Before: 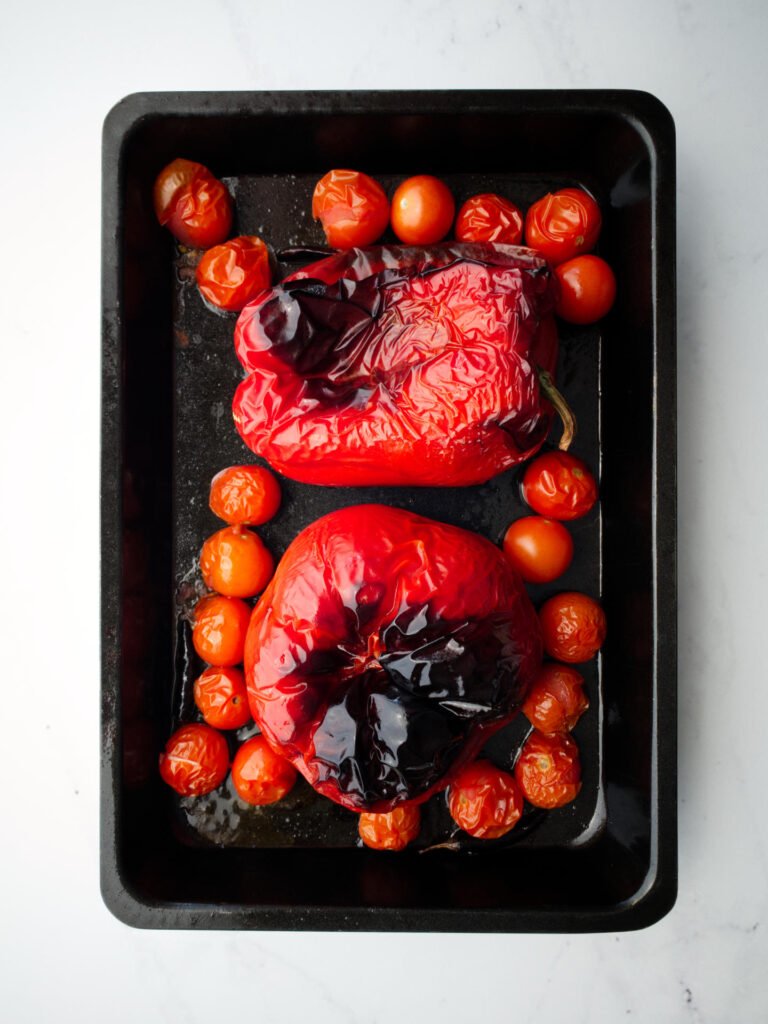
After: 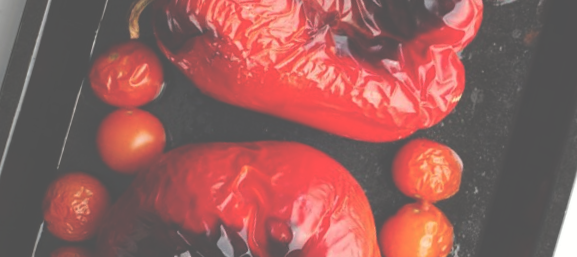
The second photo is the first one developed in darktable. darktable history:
crop and rotate: angle 16.12°, top 30.835%, bottom 35.653%
exposure: black level correction -0.087, compensate highlight preservation false
